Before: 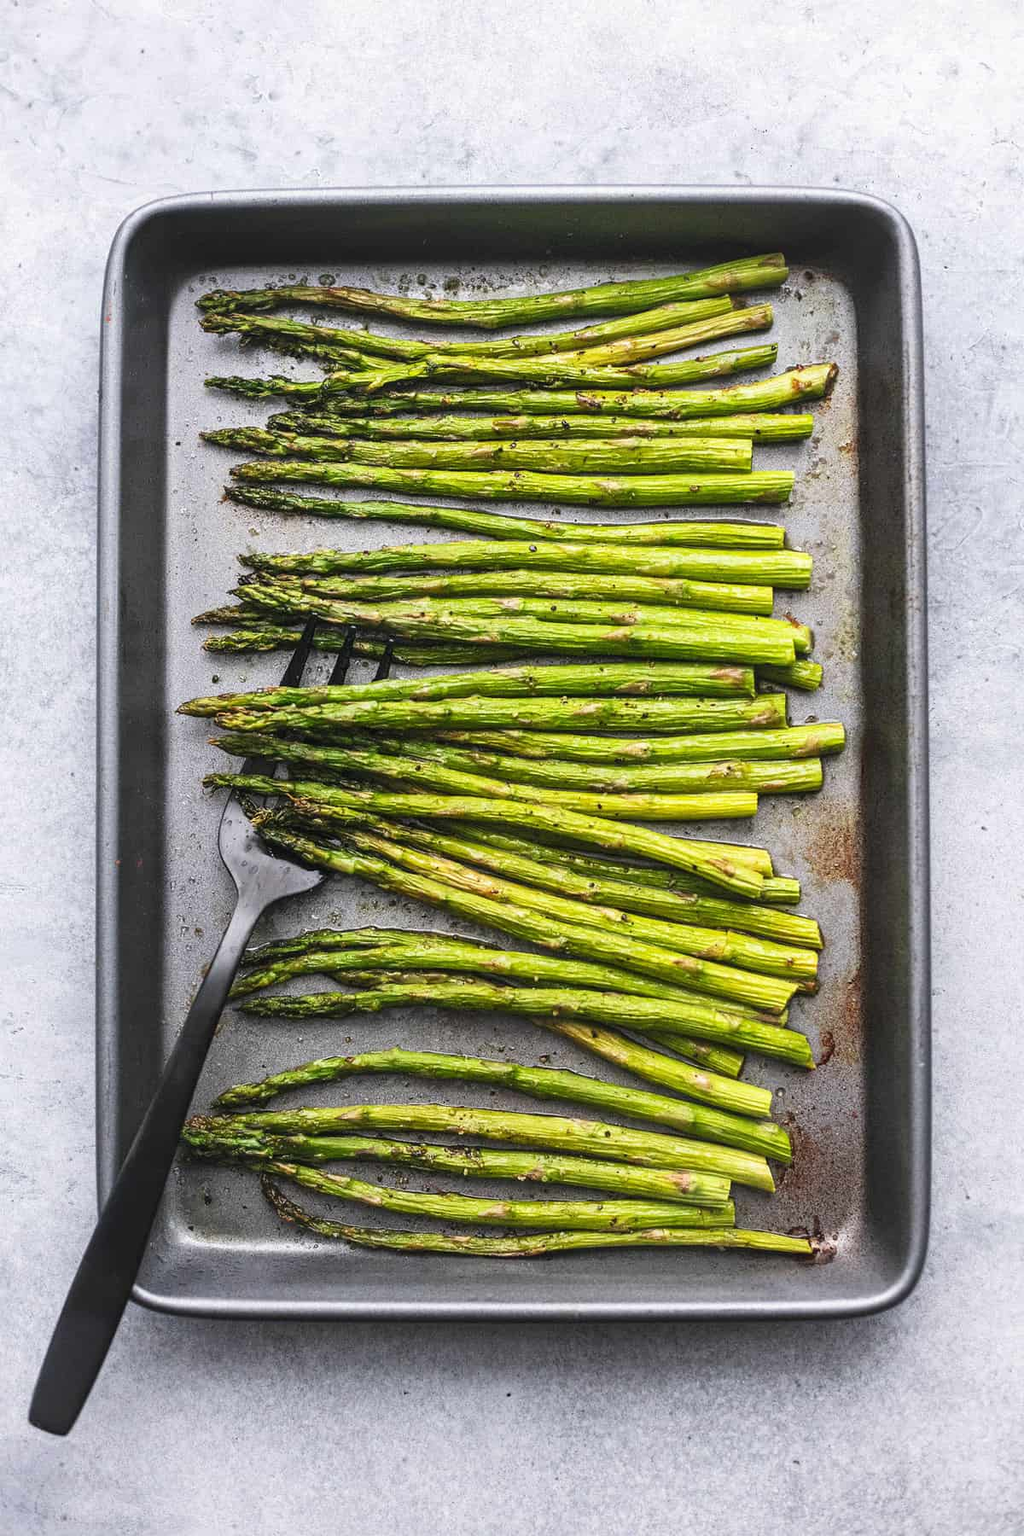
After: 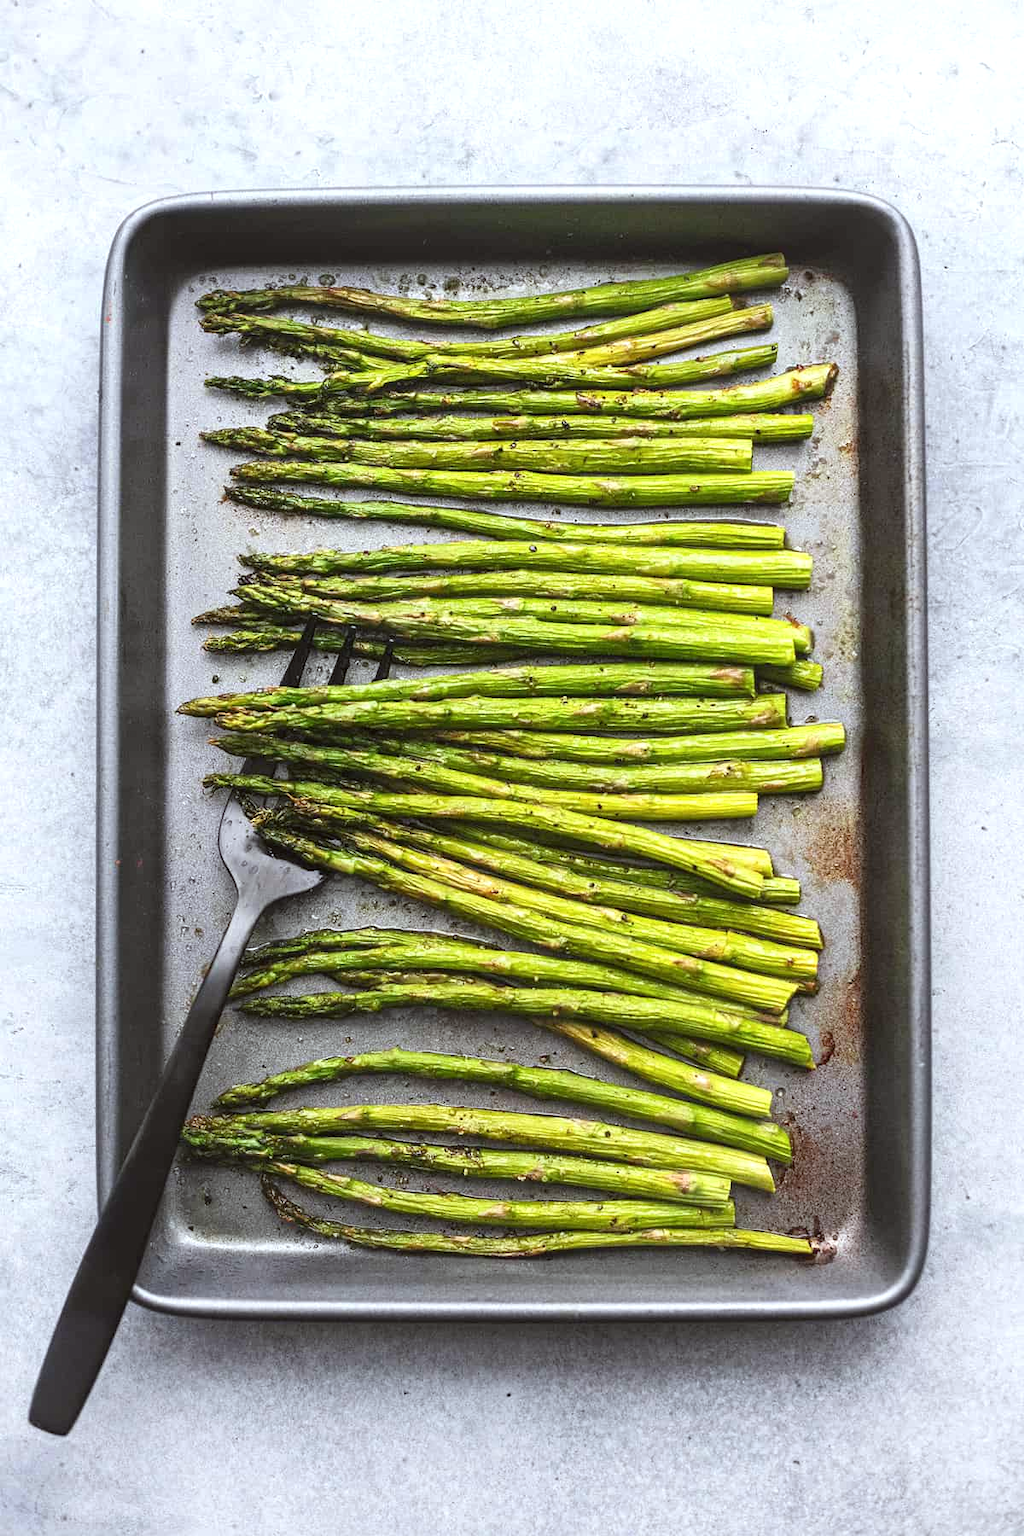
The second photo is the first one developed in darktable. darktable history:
color correction: highlights a* -2.88, highlights b* -2.77, shadows a* 2.05, shadows b* 3.03
exposure: exposure 0.201 EV, compensate highlight preservation false
tone equalizer: on, module defaults
